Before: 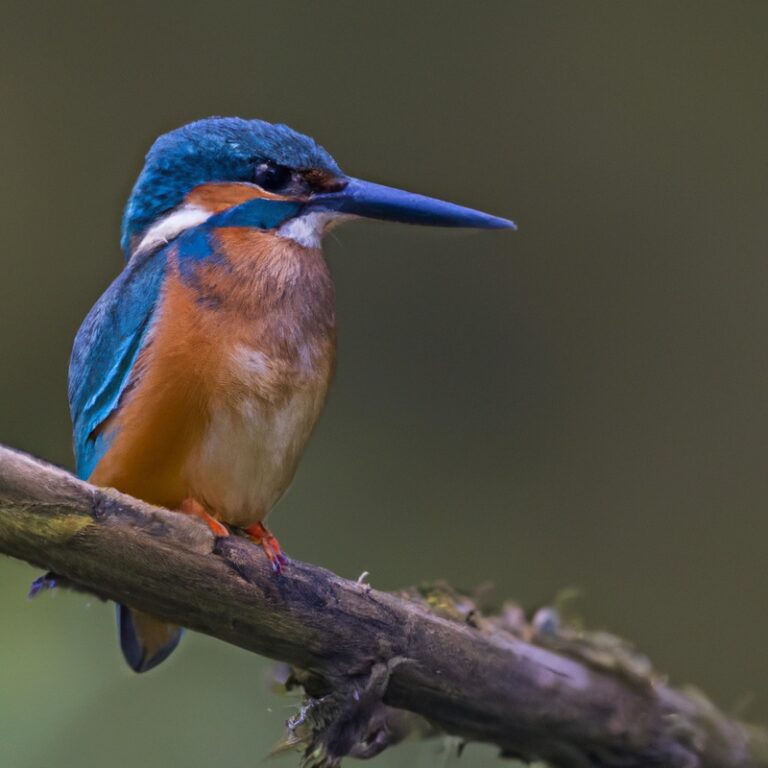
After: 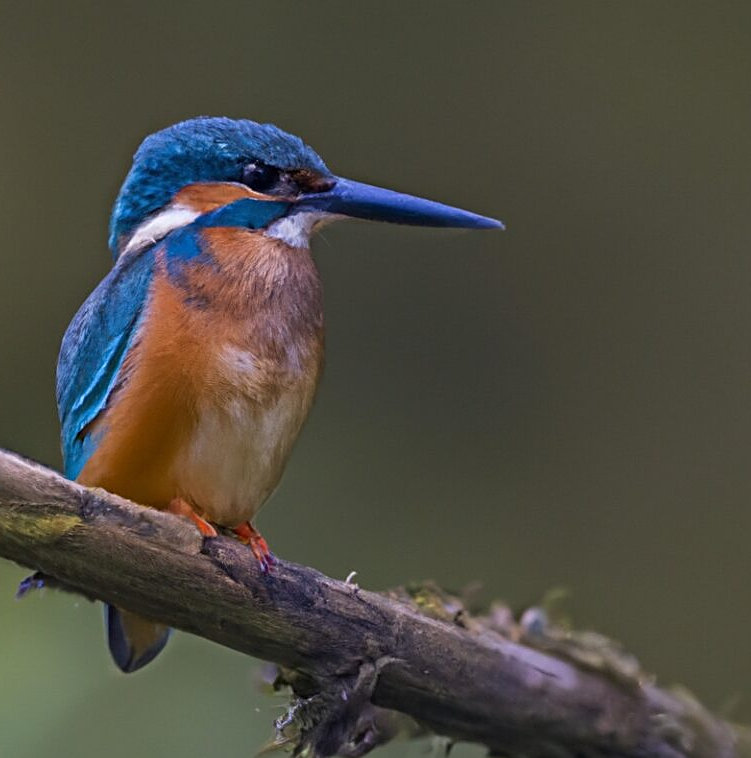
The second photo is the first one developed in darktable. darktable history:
sharpen: on, module defaults
crop and rotate: left 1.576%, right 0.619%, bottom 1.184%
